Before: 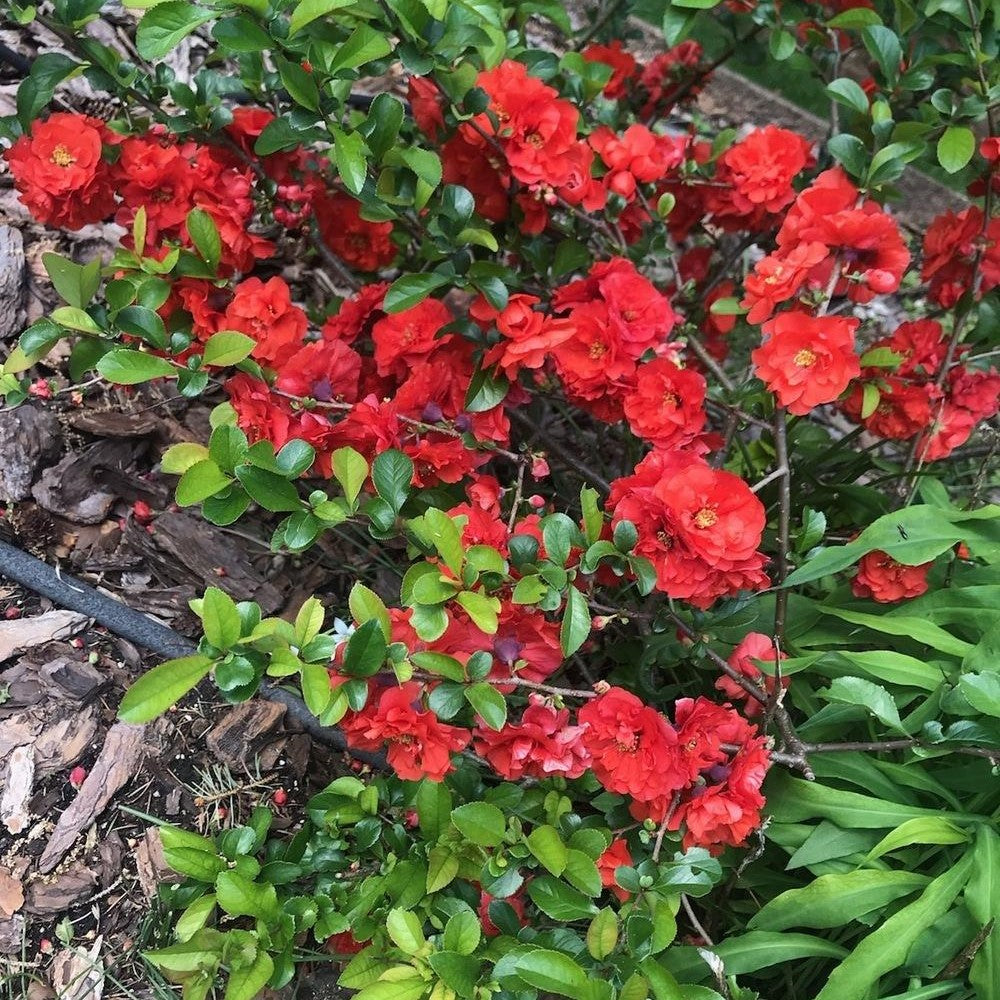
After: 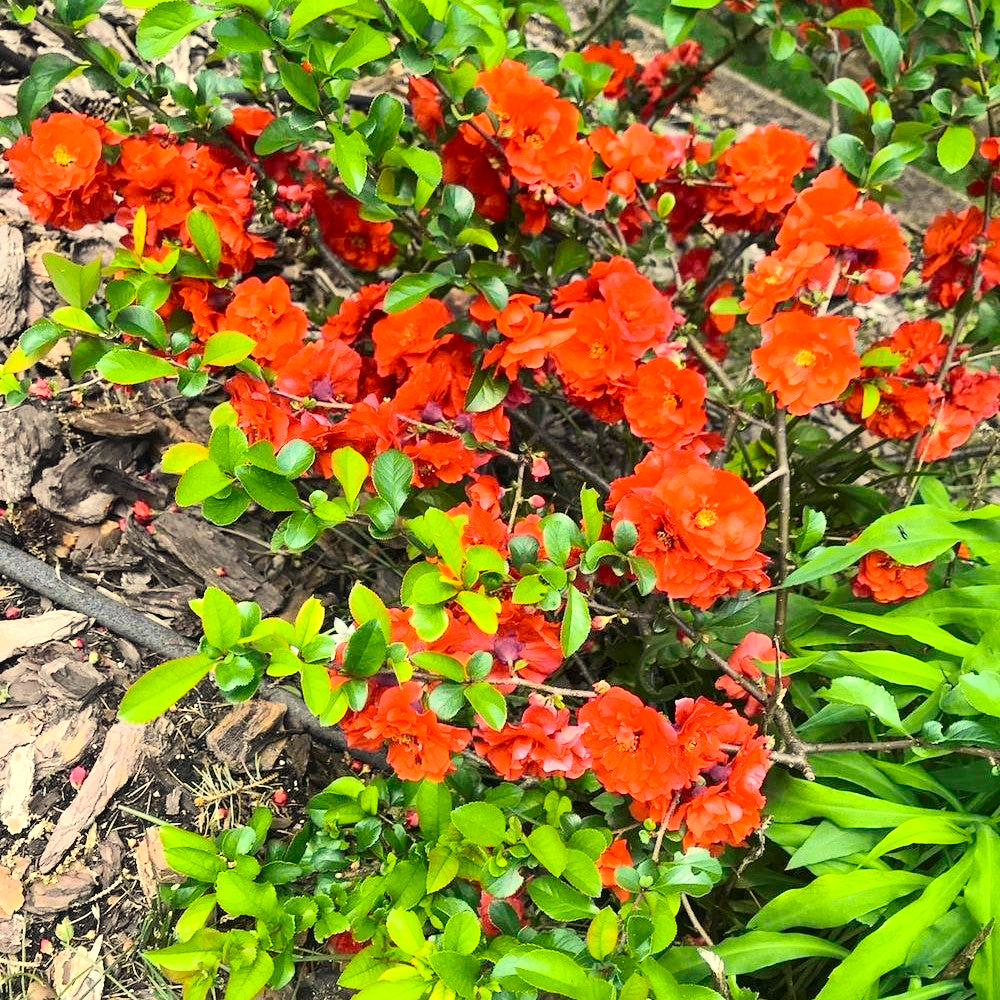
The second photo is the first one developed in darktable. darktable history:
exposure: exposure 0.668 EV, compensate highlight preservation false
tone curve: curves: ch0 [(0, 0) (0.11, 0.081) (0.256, 0.259) (0.398, 0.475) (0.498, 0.611) (0.65, 0.757) (0.835, 0.883) (1, 0.961)]; ch1 [(0, 0) (0.346, 0.307) (0.408, 0.369) (0.453, 0.457) (0.482, 0.479) (0.502, 0.498) (0.521, 0.51) (0.553, 0.554) (0.618, 0.65) (0.693, 0.727) (1, 1)]; ch2 [(0, 0) (0.366, 0.337) (0.434, 0.46) (0.485, 0.494) (0.5, 0.494) (0.511, 0.508) (0.537, 0.55) (0.579, 0.599) (0.621, 0.693) (1, 1)], color space Lab, independent channels, preserve colors none
color correction: highlights a* 2.44, highlights b* 23.06
